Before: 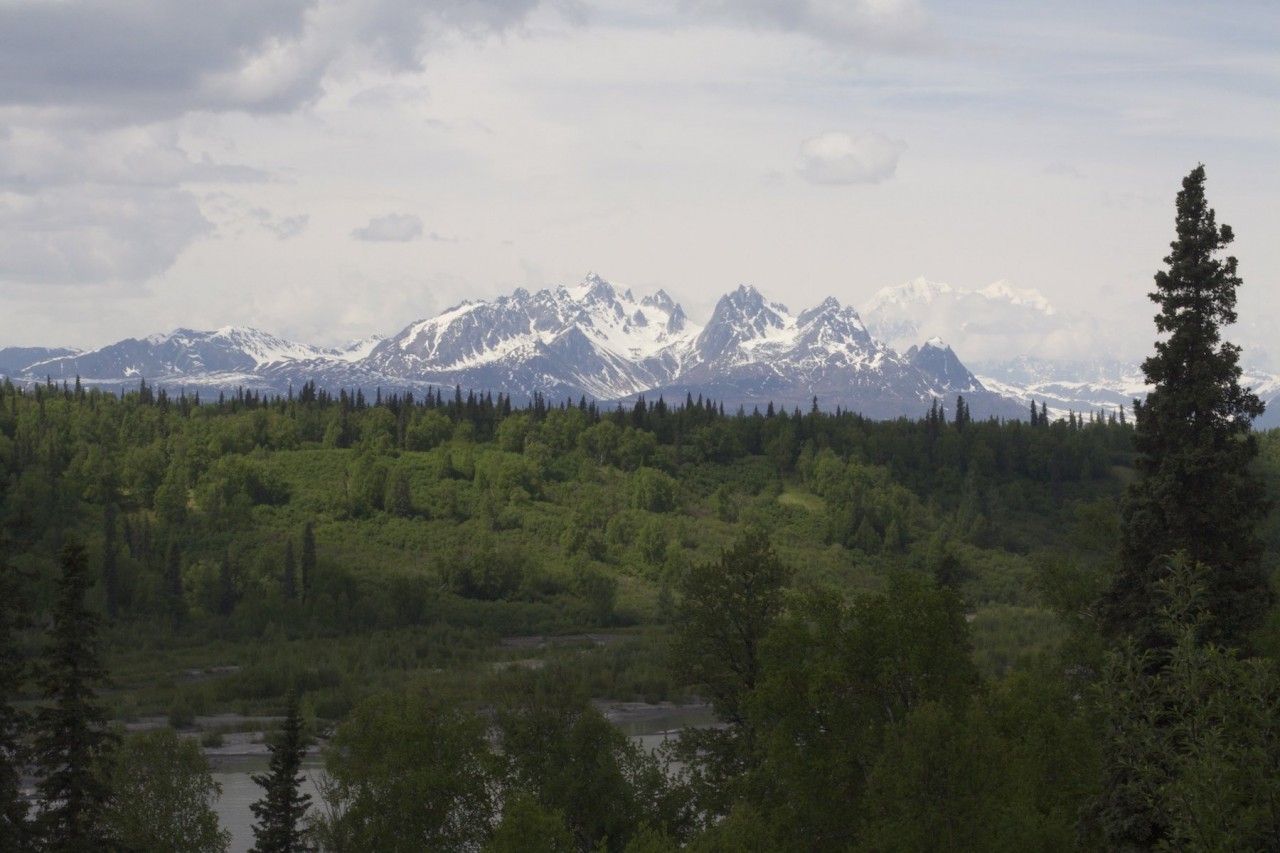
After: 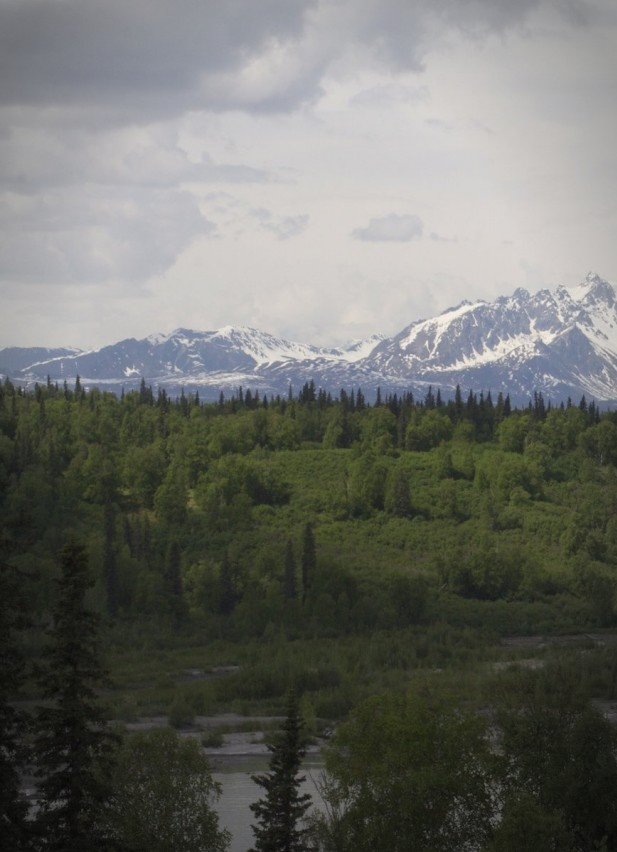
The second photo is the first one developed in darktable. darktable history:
vignetting: automatic ratio true
crop and rotate: left 0.05%, top 0%, right 51.681%
